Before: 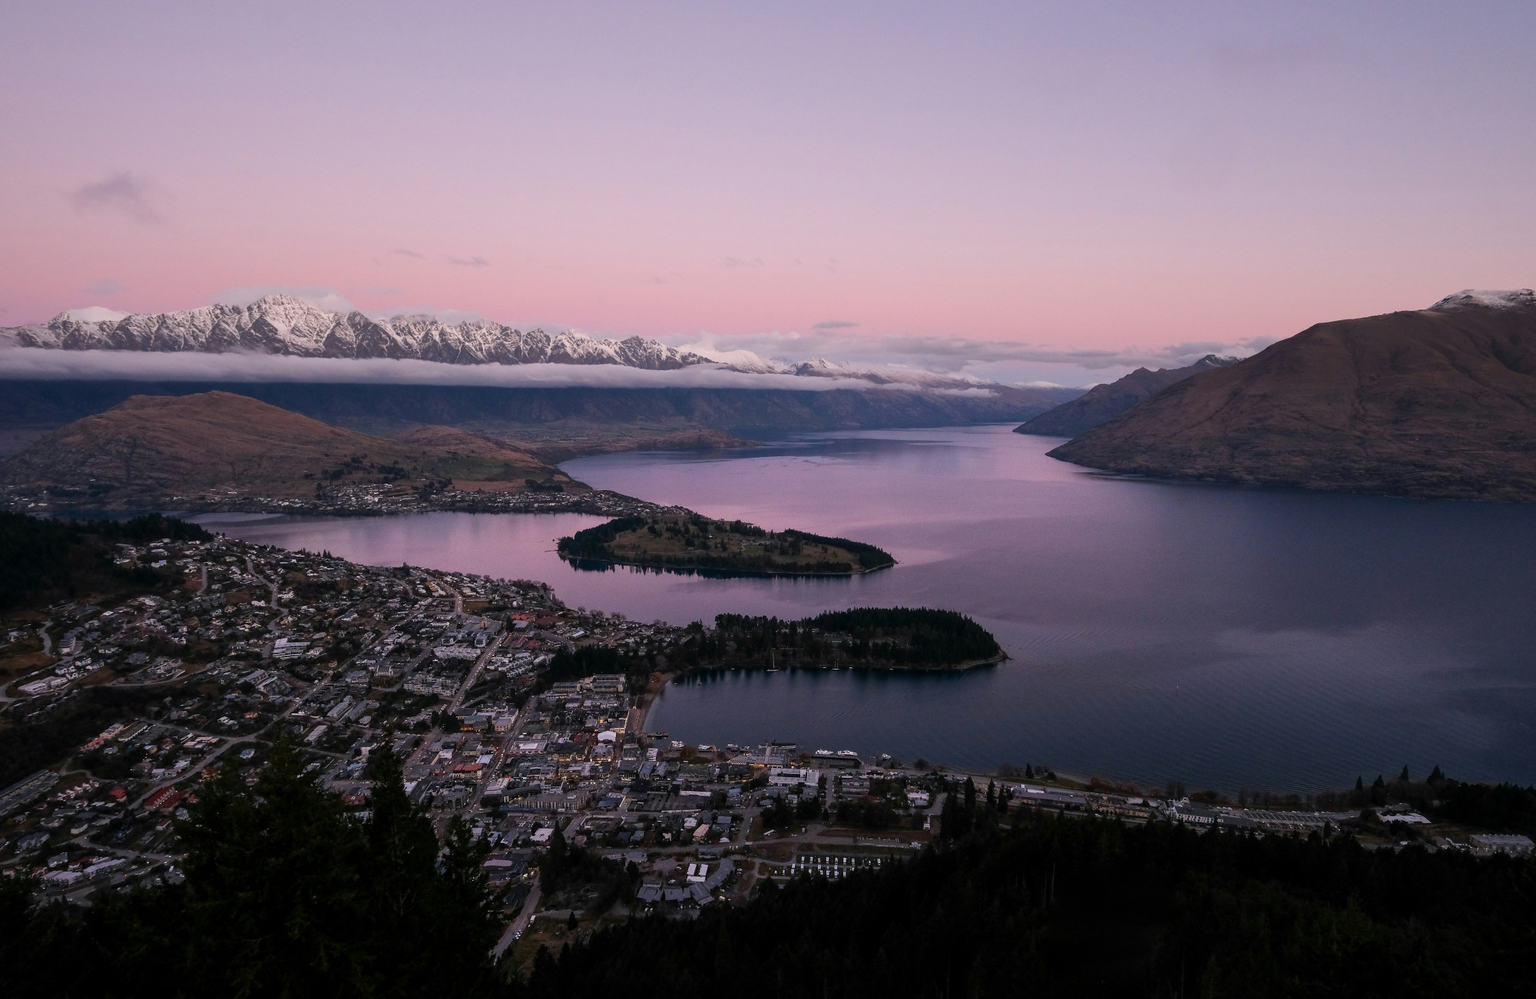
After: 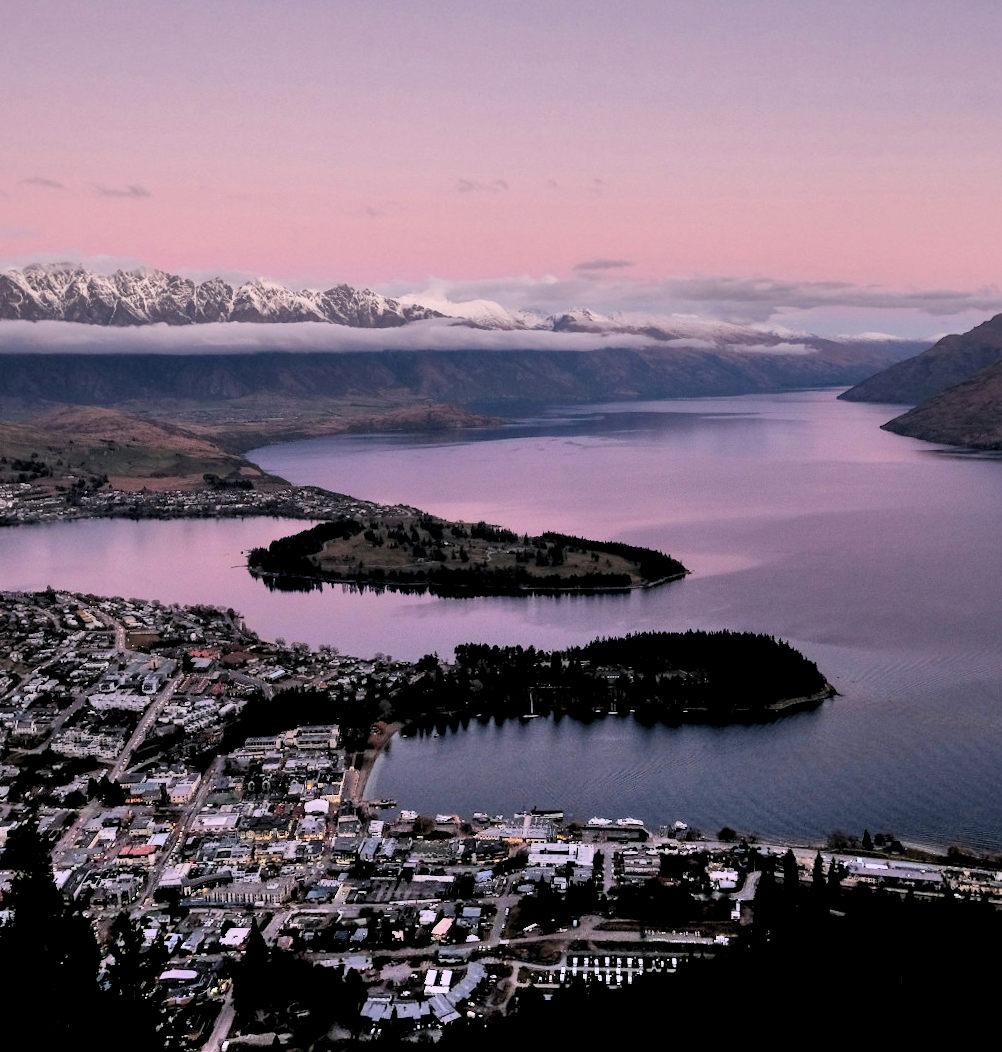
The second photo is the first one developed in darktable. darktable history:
crop and rotate: angle 0.02°, left 24.353%, top 13.219%, right 26.156%, bottom 8.224%
rotate and perspective: rotation -1.17°, automatic cropping off
shadows and highlights: shadows 60, highlights -60.23, soften with gaussian
rgb levels: levels [[0.01, 0.419, 0.839], [0, 0.5, 1], [0, 0.5, 1]]
